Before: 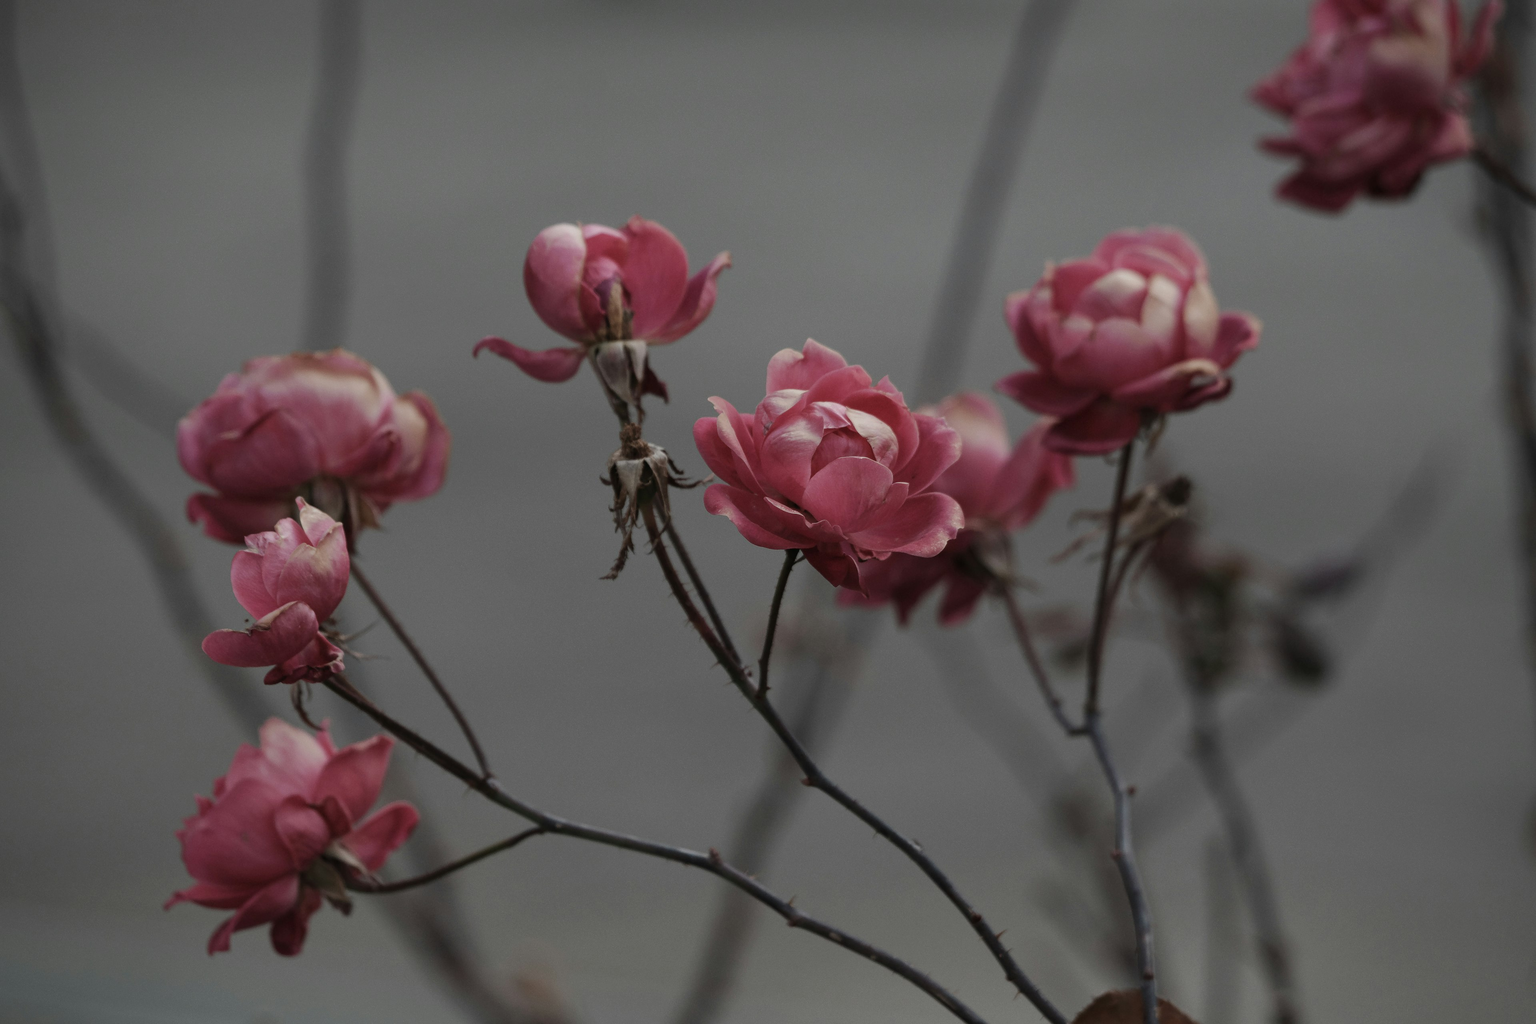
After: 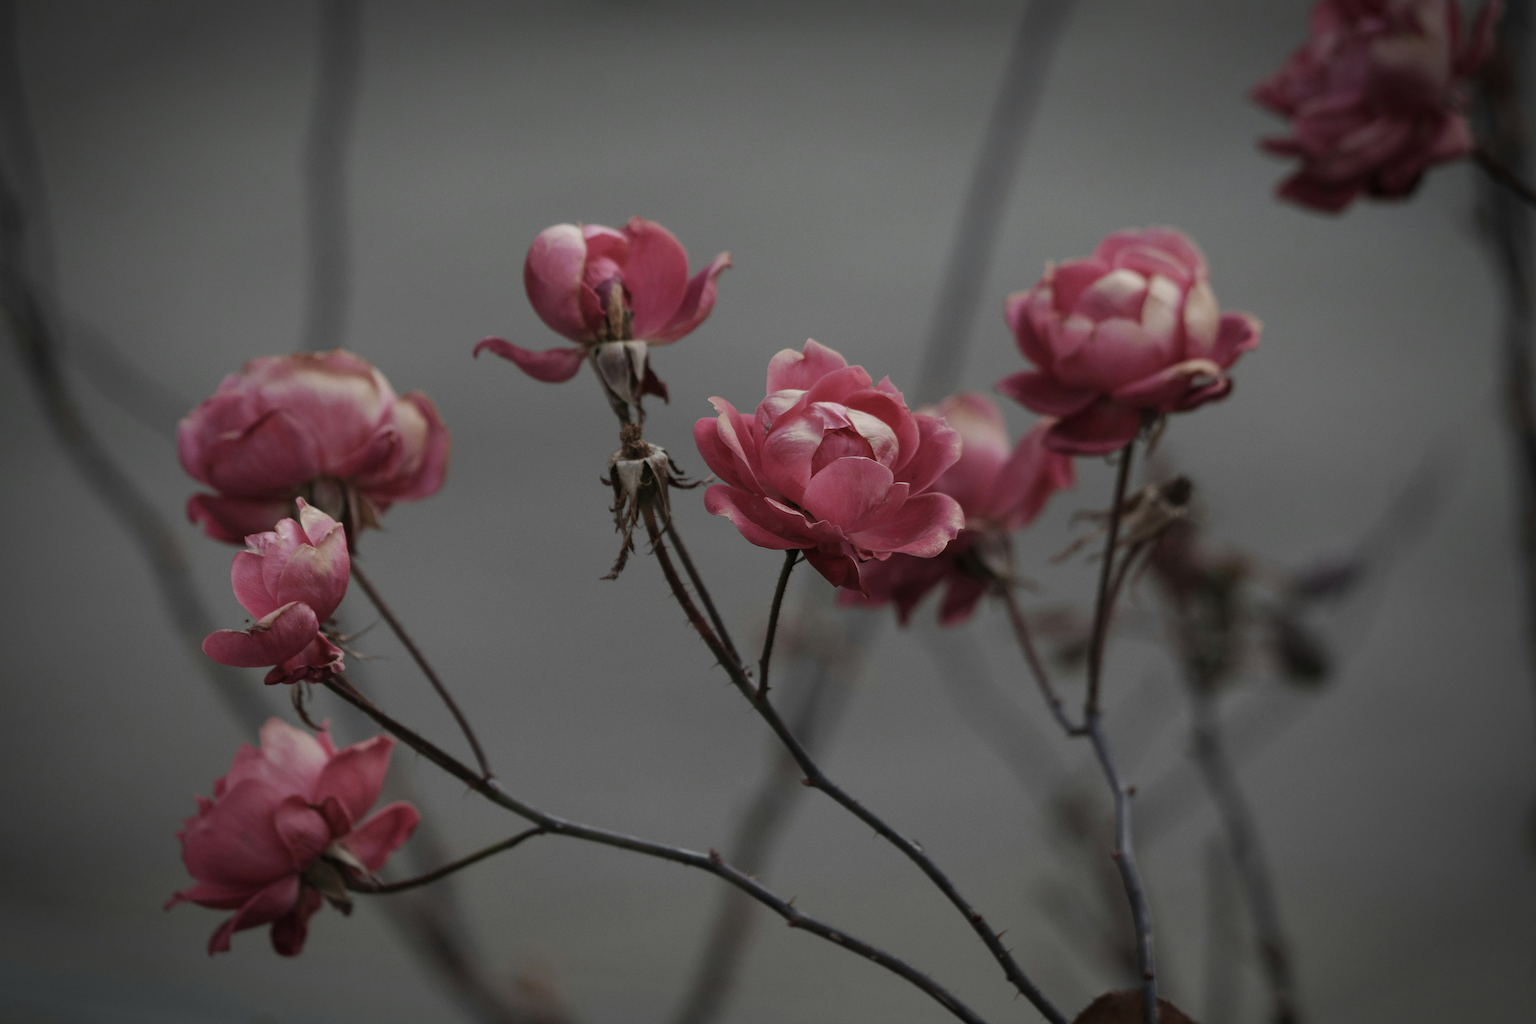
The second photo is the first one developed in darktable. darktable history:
vignetting: fall-off start 70.97%, brightness -0.584, saturation -0.118, width/height ratio 1.333
